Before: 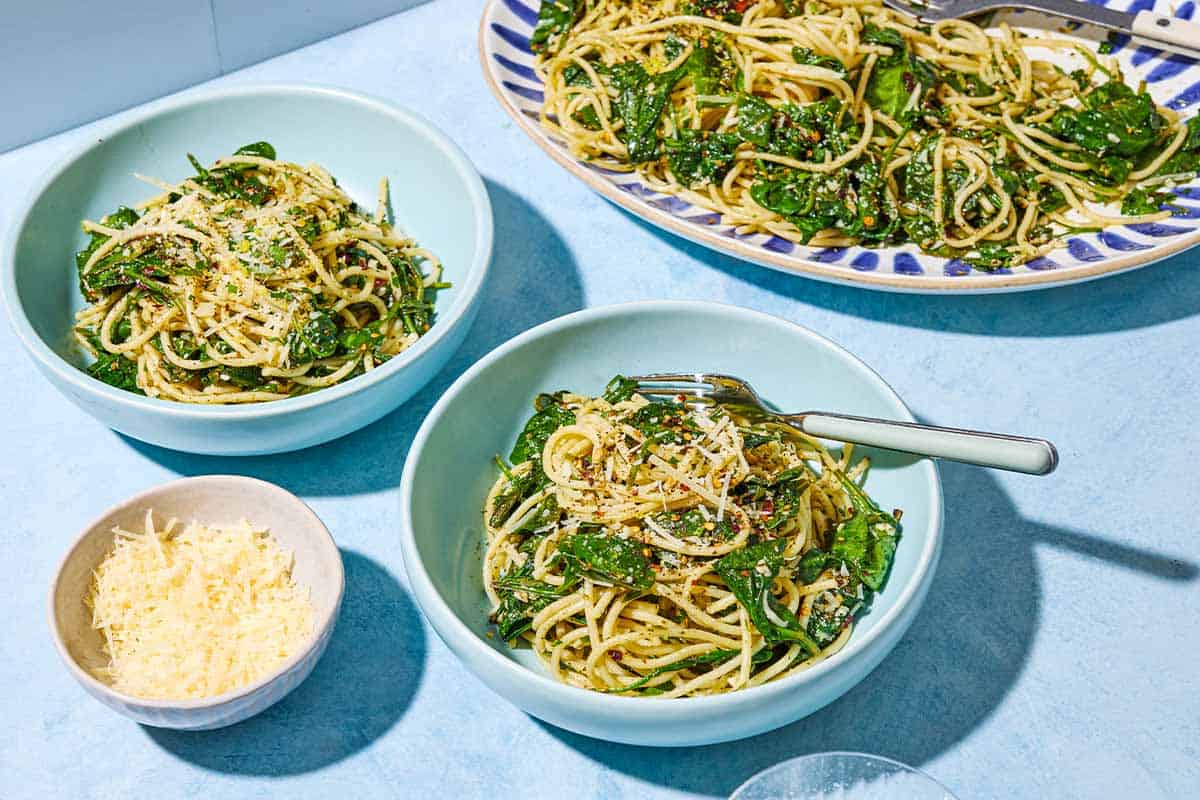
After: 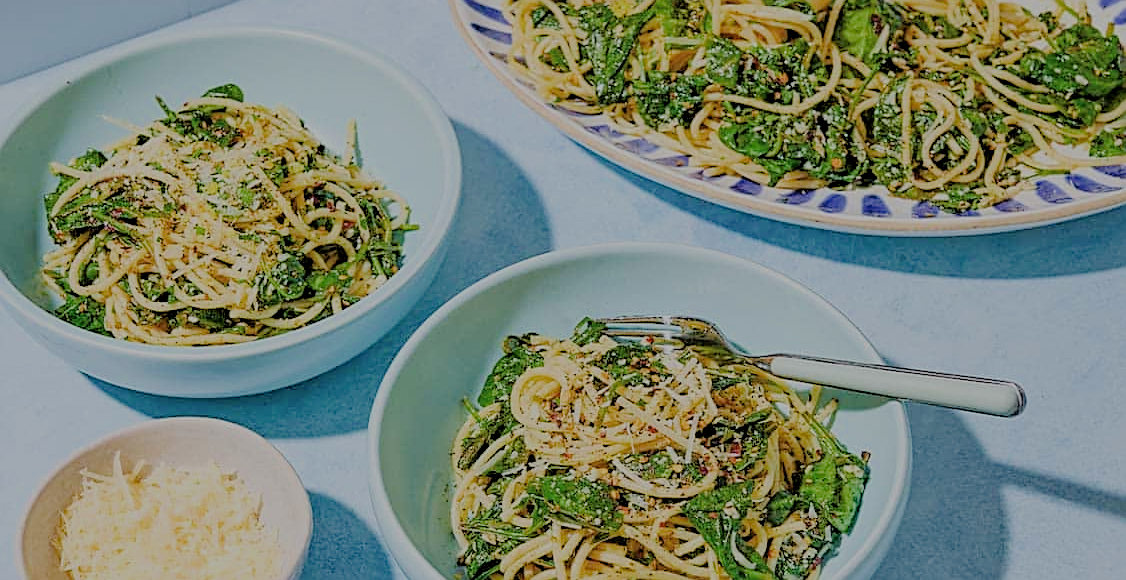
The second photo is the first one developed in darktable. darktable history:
filmic rgb: black relative exposure -4.42 EV, white relative exposure 6.58 EV, hardness 1.85, contrast 0.5
crop: left 2.737%, top 7.287%, right 3.421%, bottom 20.179%
sharpen: on, module defaults
